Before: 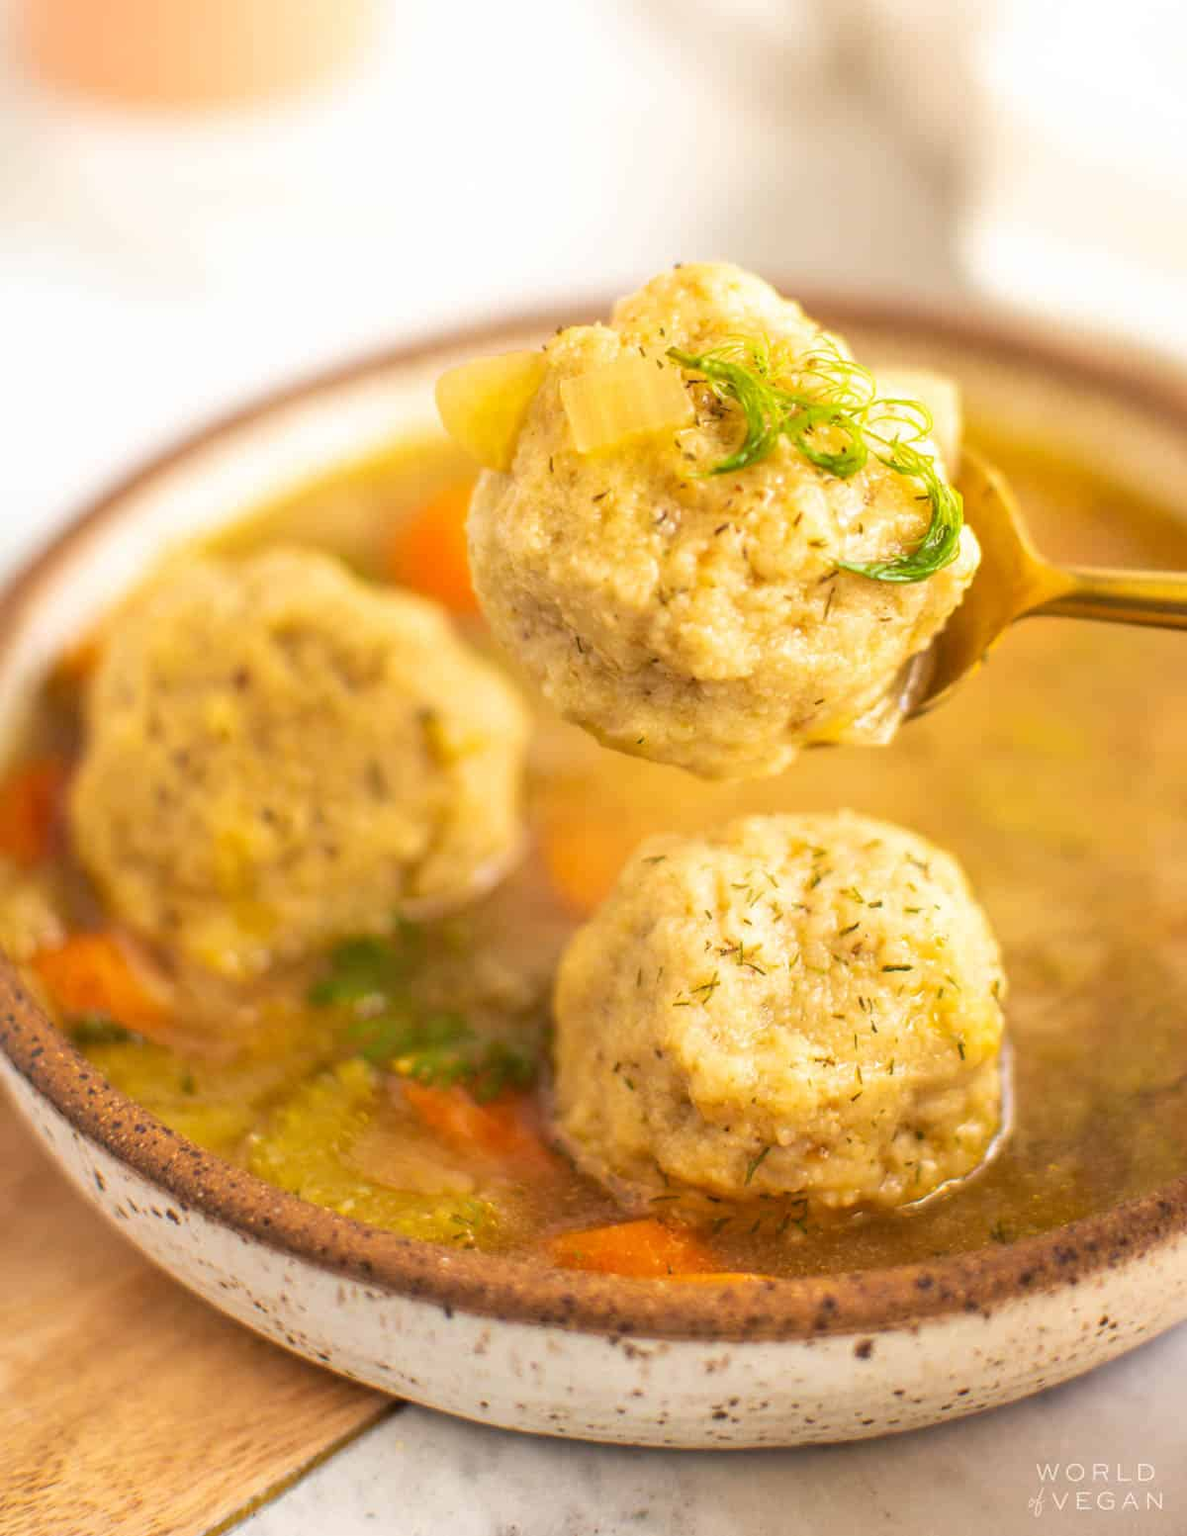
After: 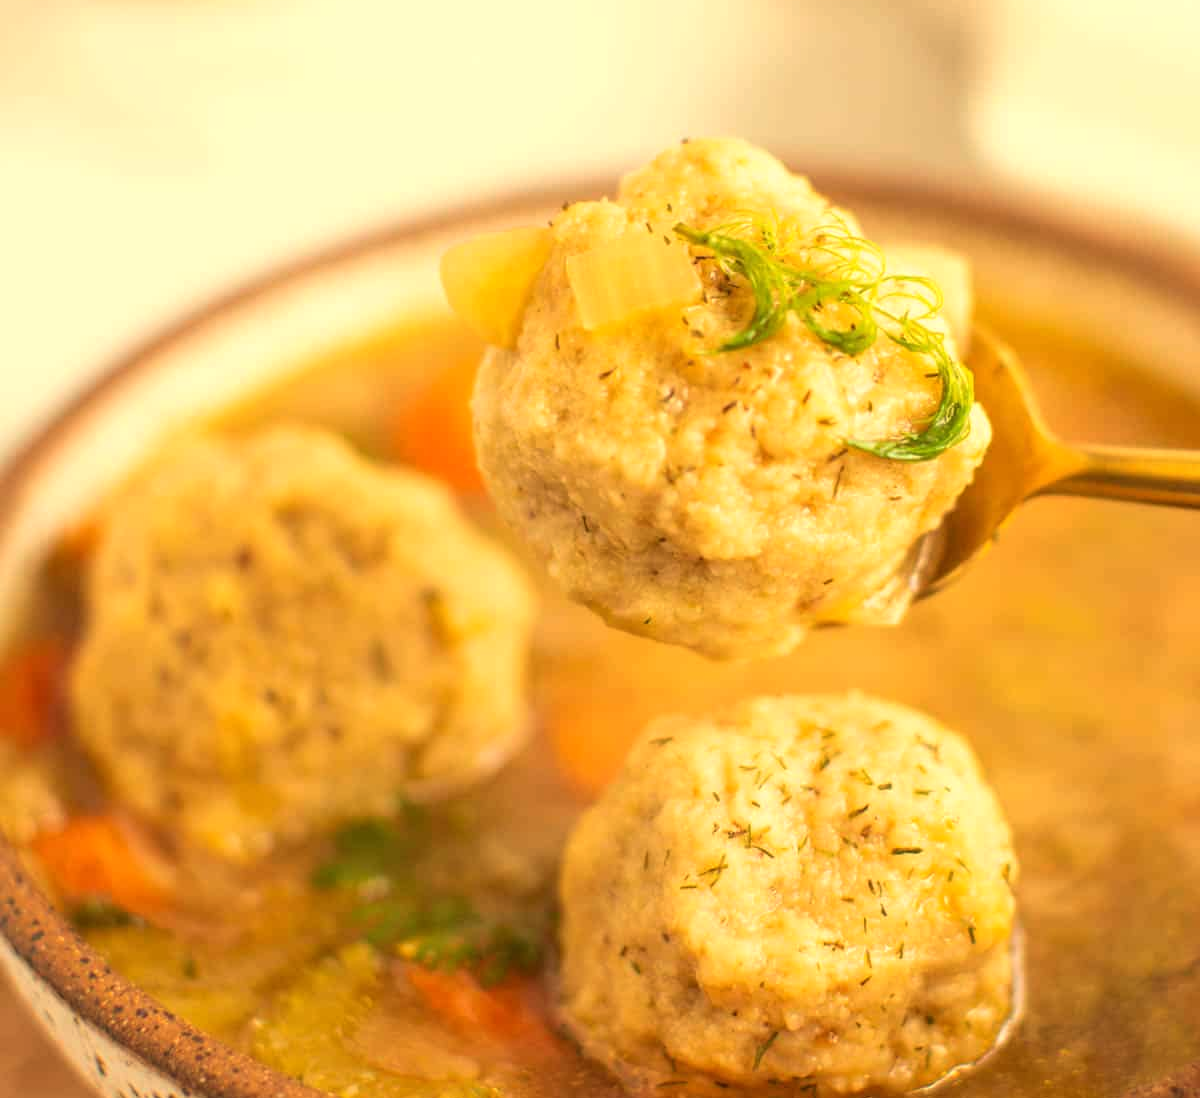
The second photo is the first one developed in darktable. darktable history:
white balance: red 1.08, blue 0.791
crop and rotate: top 8.293%, bottom 20.996%
